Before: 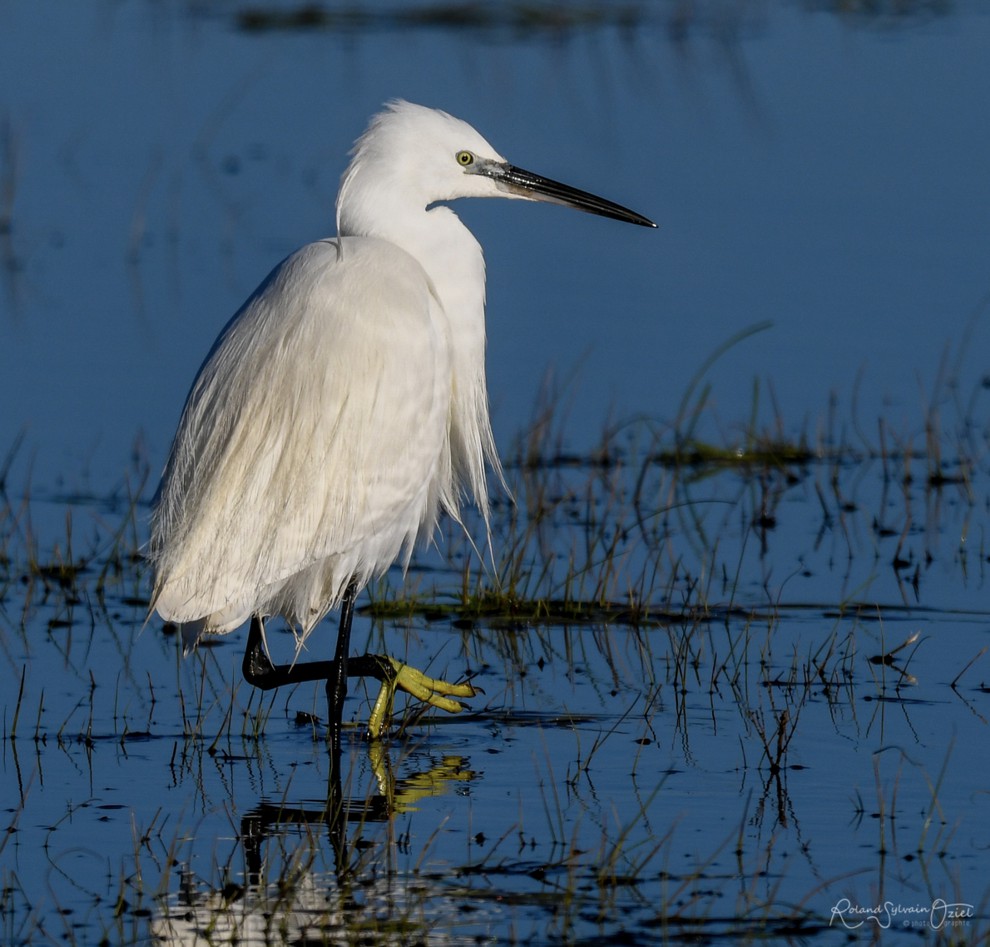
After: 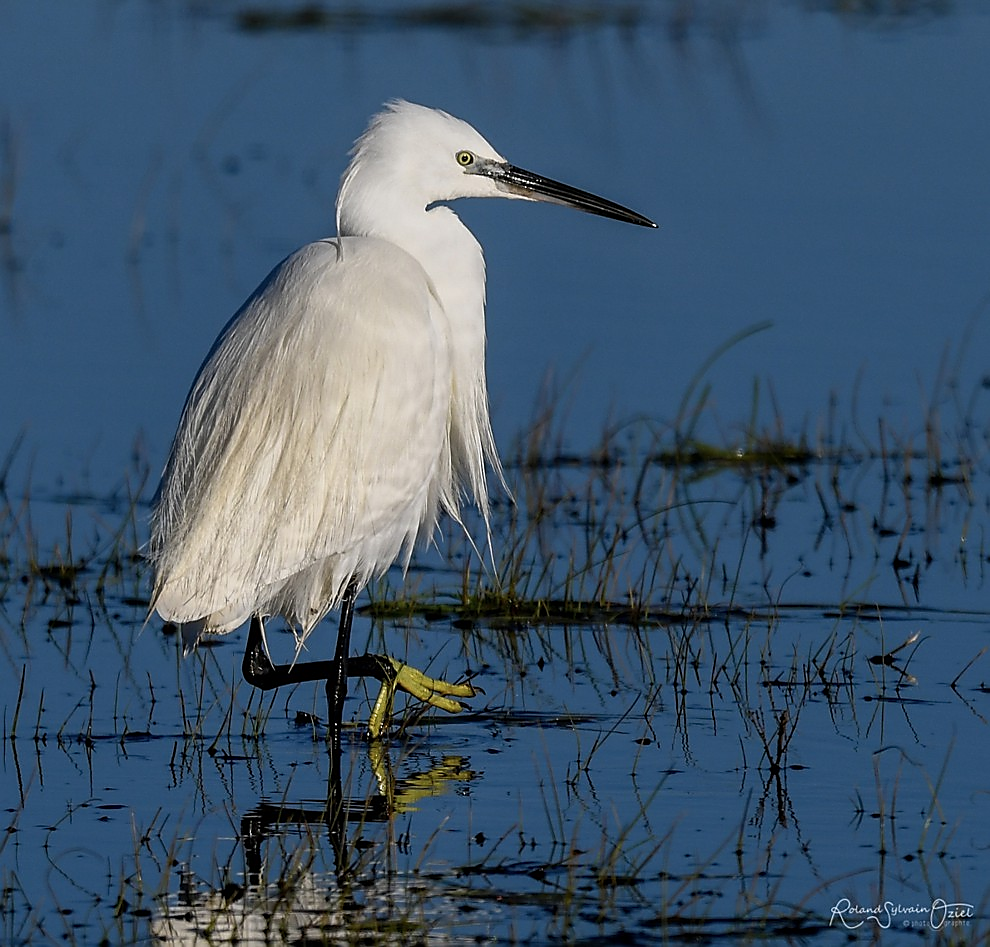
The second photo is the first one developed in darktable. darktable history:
sharpen: radius 1.362, amount 1.245, threshold 0.832
